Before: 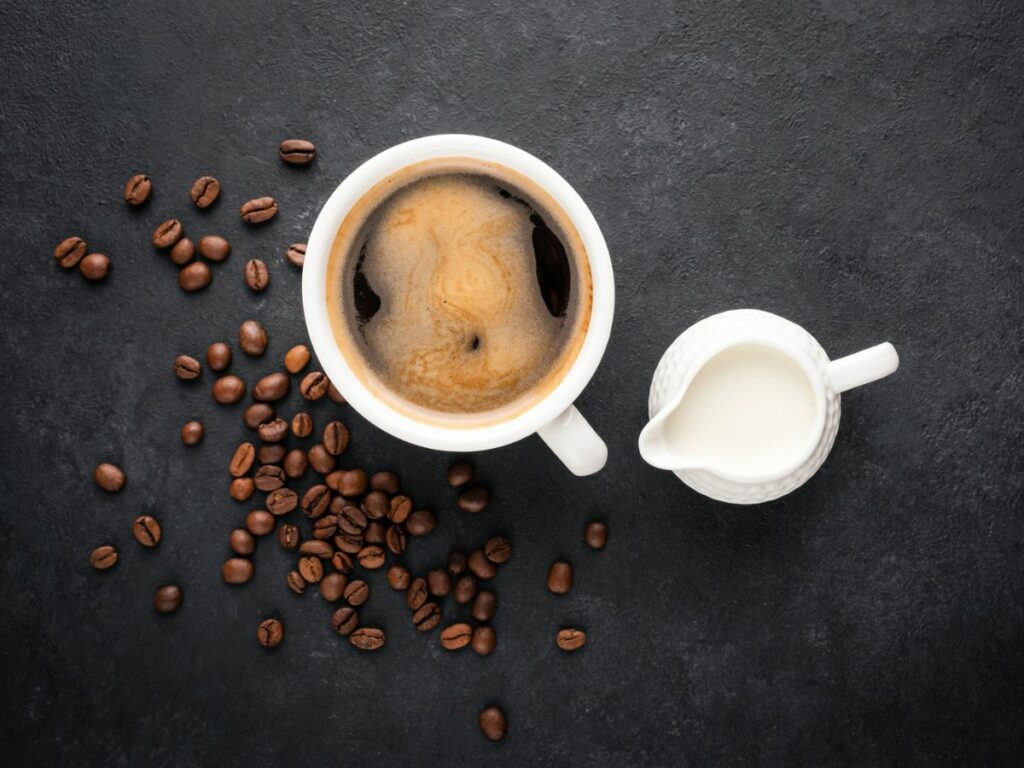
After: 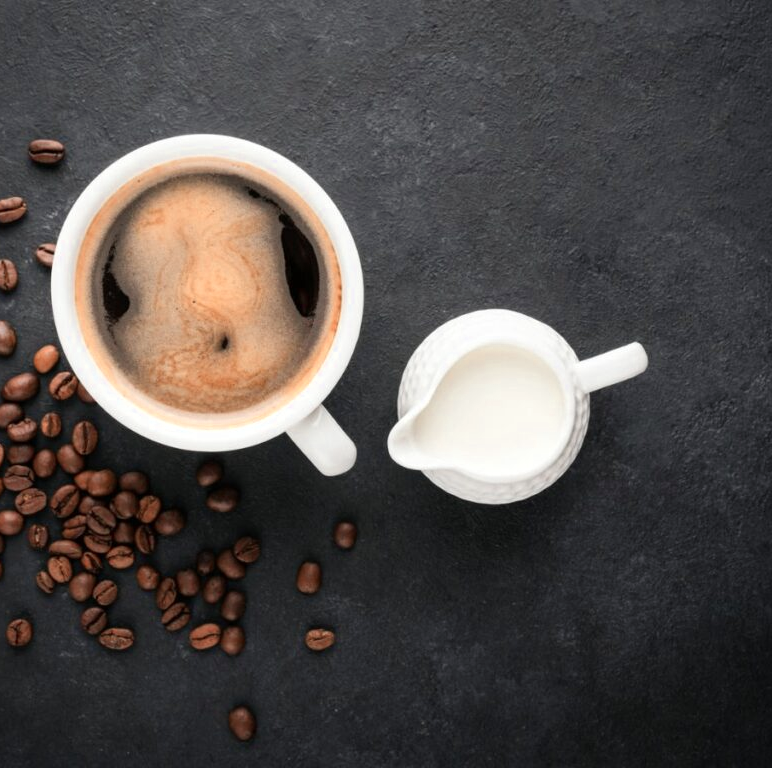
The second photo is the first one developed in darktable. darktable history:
crop and rotate: left 24.6%
color zones: curves: ch0 [(0, 0.473) (0.001, 0.473) (0.226, 0.548) (0.4, 0.589) (0.525, 0.54) (0.728, 0.403) (0.999, 0.473) (1, 0.473)]; ch1 [(0, 0.619) (0.001, 0.619) (0.234, 0.388) (0.4, 0.372) (0.528, 0.422) (0.732, 0.53) (0.999, 0.619) (1, 0.619)]; ch2 [(0, 0.547) (0.001, 0.547) (0.226, 0.45) (0.4, 0.525) (0.525, 0.585) (0.8, 0.511) (0.999, 0.547) (1, 0.547)]
